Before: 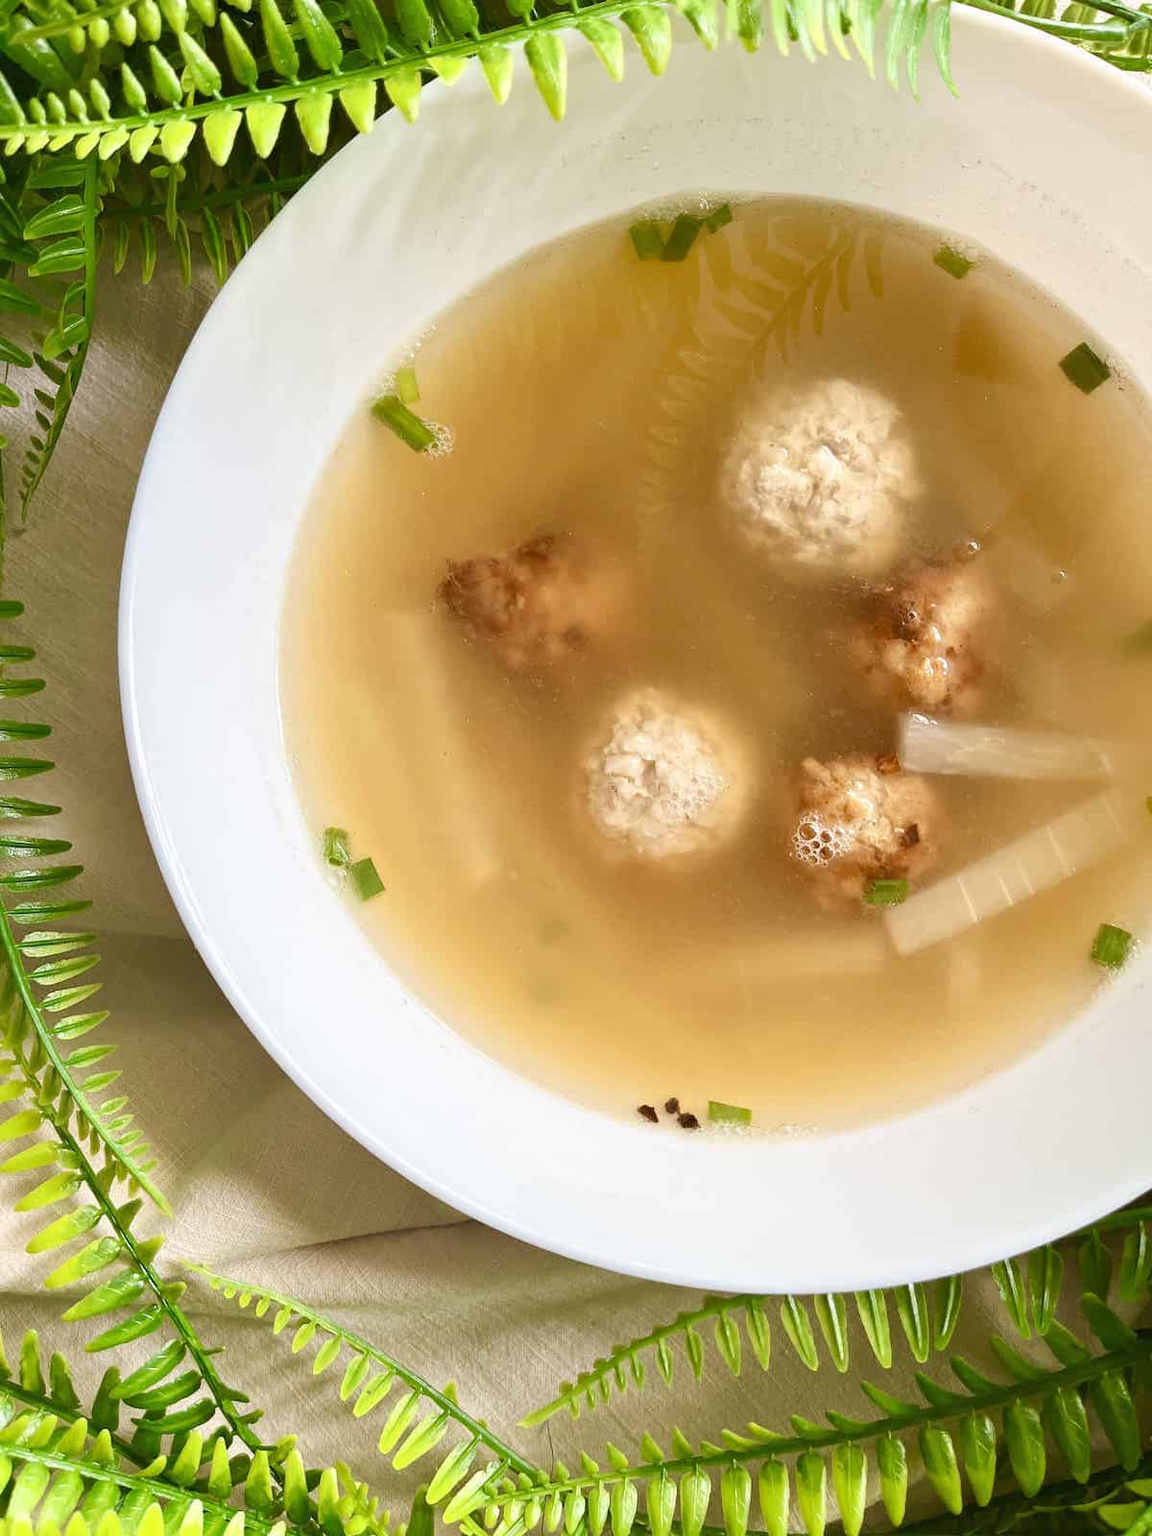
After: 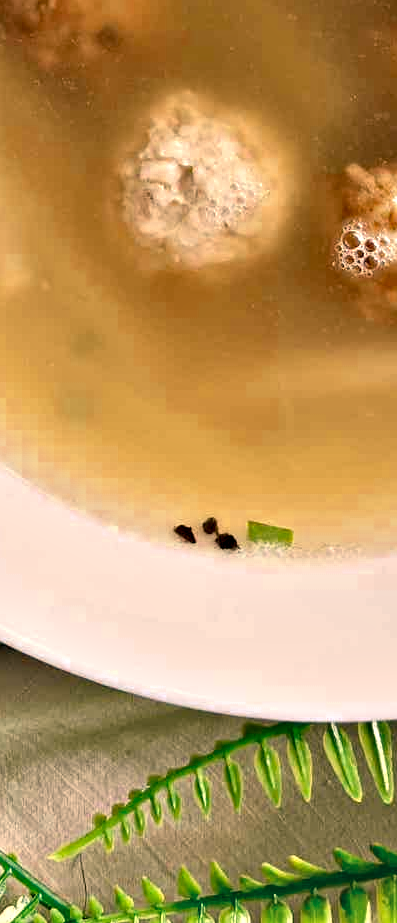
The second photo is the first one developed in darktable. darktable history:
exposure: compensate highlight preservation false
contrast equalizer: octaves 7, y [[0.6 ×6], [0.55 ×6], [0 ×6], [0 ×6], [0 ×6]]
haze removal: compatibility mode true, adaptive false
crop: left 40.878%, top 39.176%, right 25.993%, bottom 3.081%
color correction: highlights a* 10.32, highlights b* 14.66, shadows a* -9.59, shadows b* -15.02
color zones: curves: ch0 [(0, 0.5) (0.125, 0.4) (0.25, 0.5) (0.375, 0.4) (0.5, 0.4) (0.625, 0.35) (0.75, 0.35) (0.875, 0.5)]; ch1 [(0, 0.35) (0.125, 0.45) (0.25, 0.35) (0.375, 0.35) (0.5, 0.35) (0.625, 0.35) (0.75, 0.45) (0.875, 0.35)]; ch2 [(0, 0.6) (0.125, 0.5) (0.25, 0.5) (0.375, 0.6) (0.5, 0.6) (0.625, 0.5) (0.75, 0.5) (0.875, 0.5)]
